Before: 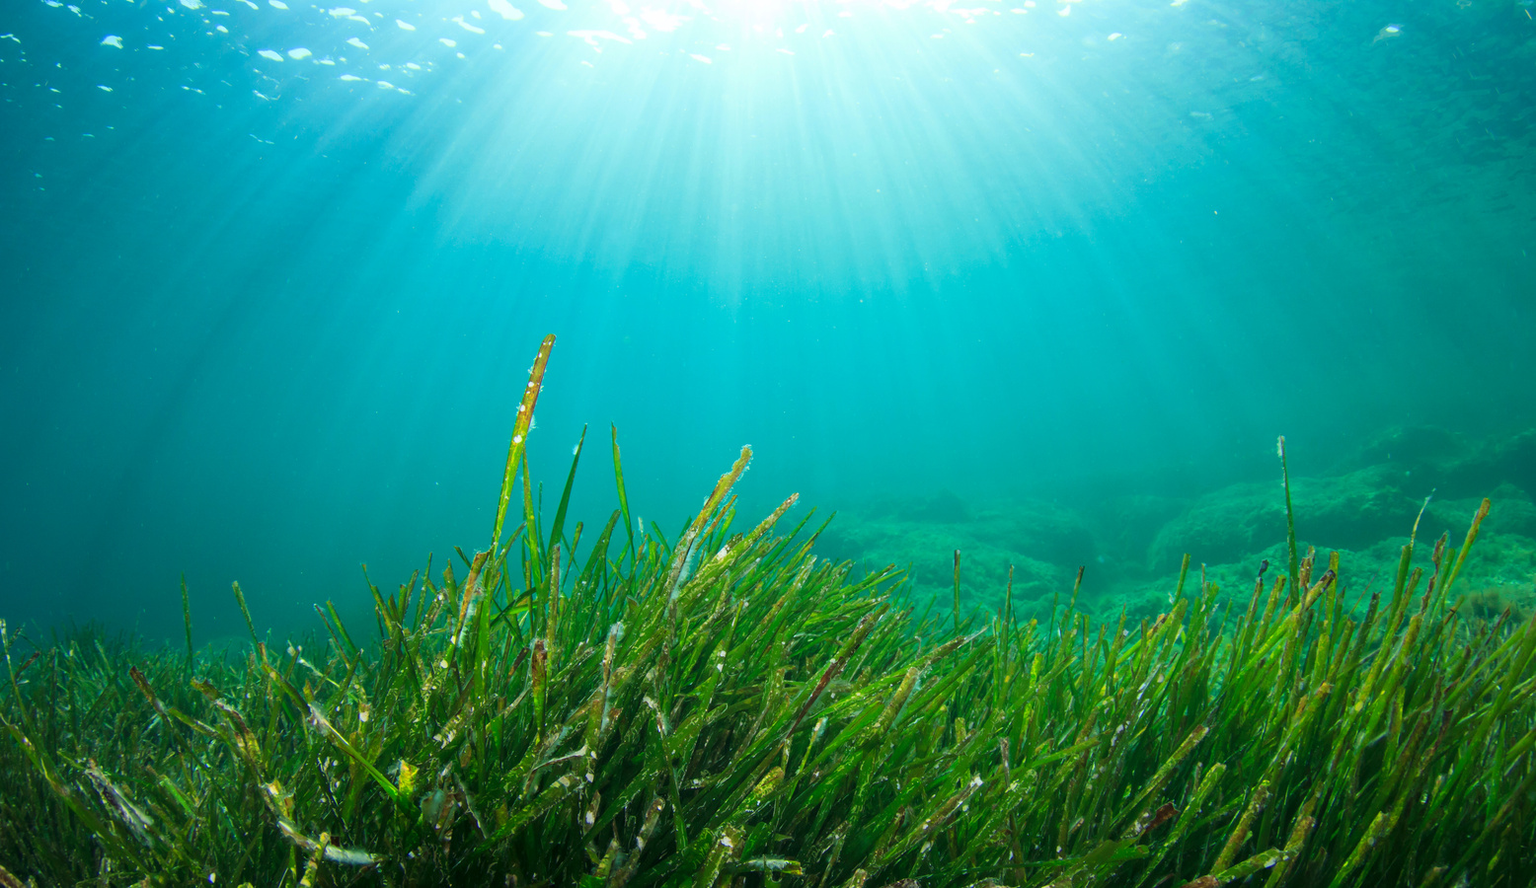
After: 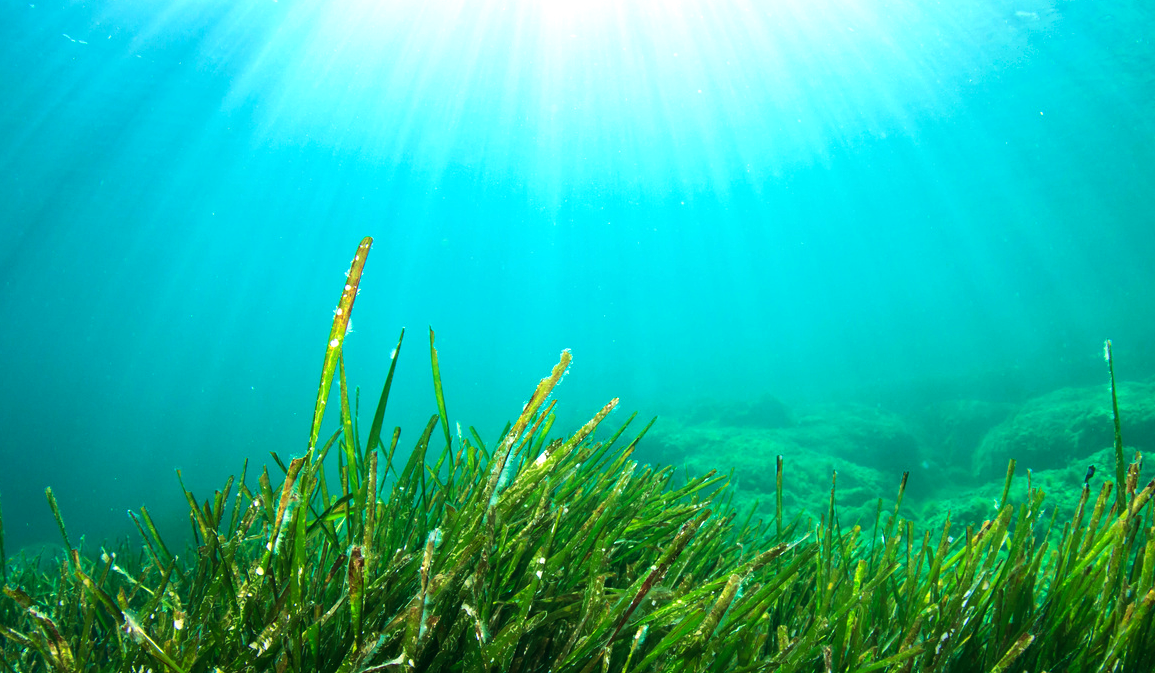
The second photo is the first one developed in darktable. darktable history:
crop and rotate: left 12.211%, top 11.439%, right 13.547%, bottom 13.764%
tone equalizer: -8 EV -0.772 EV, -7 EV -0.707 EV, -6 EV -0.635 EV, -5 EV -0.408 EV, -3 EV 0.379 EV, -2 EV 0.6 EV, -1 EV 0.674 EV, +0 EV 0.729 EV, edges refinement/feathering 500, mask exposure compensation -1.57 EV, preserve details no
velvia: strength 45.63%
